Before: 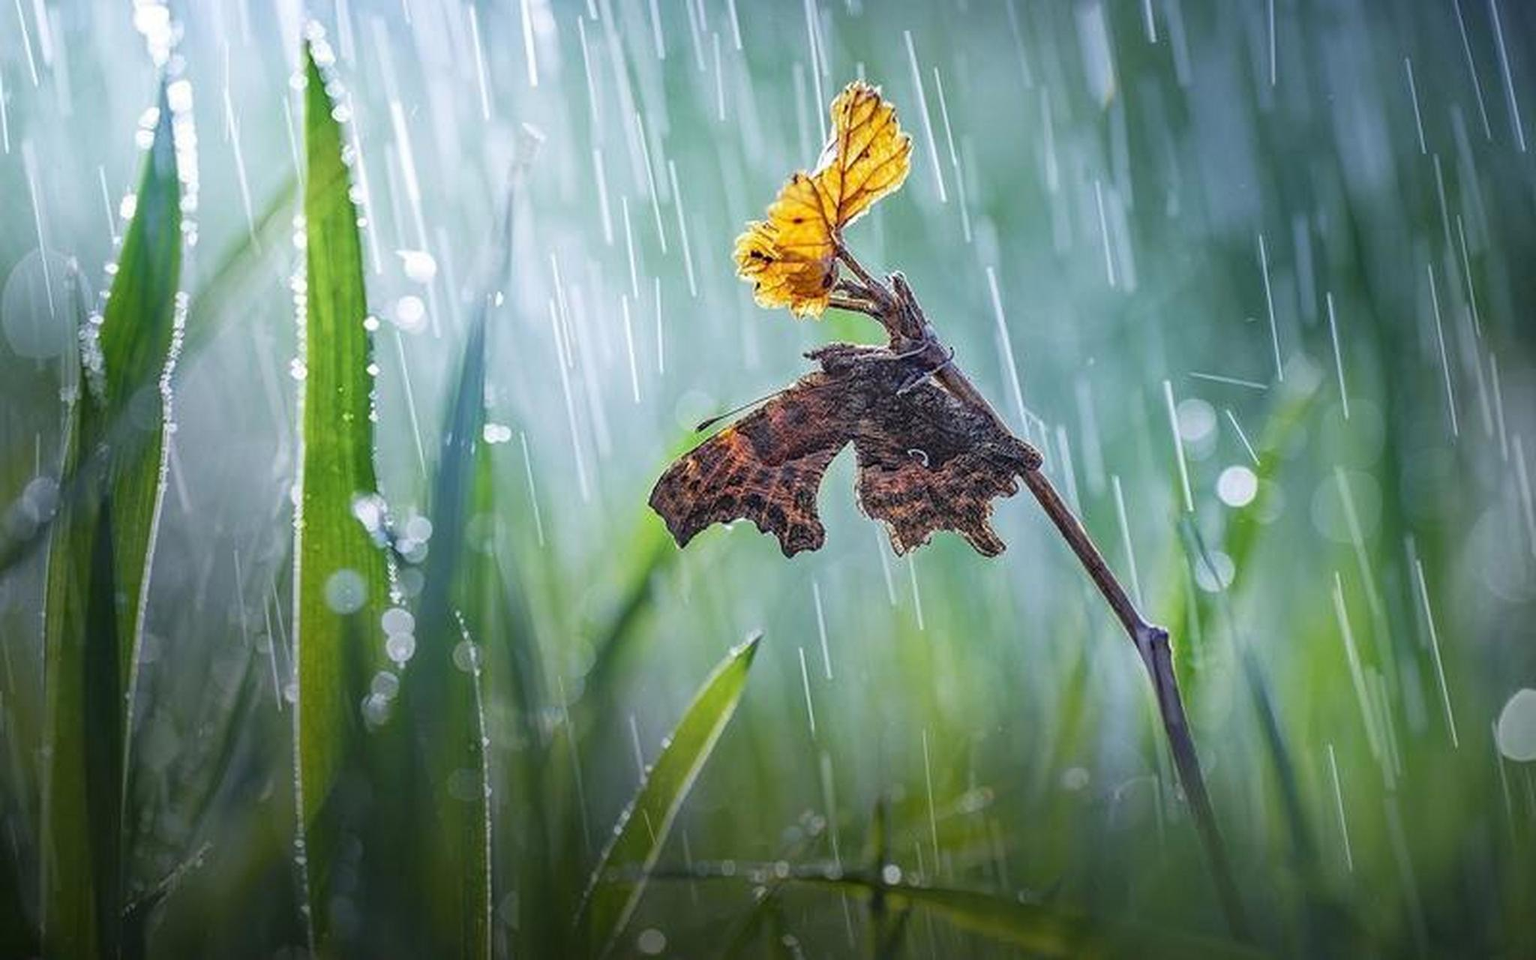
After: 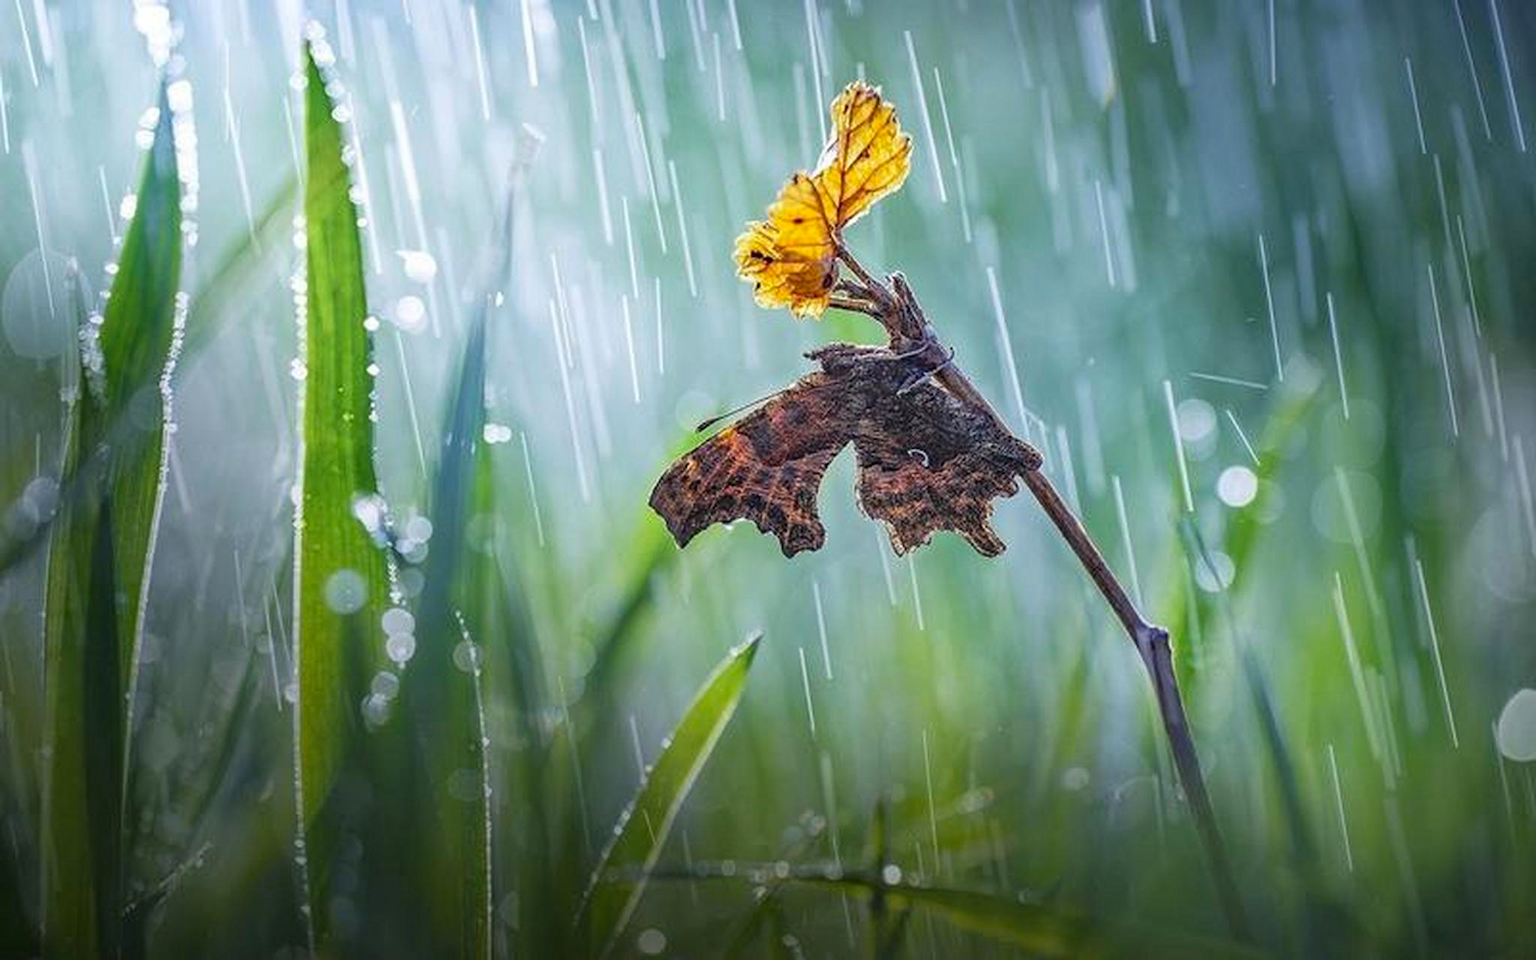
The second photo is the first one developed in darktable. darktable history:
color correction: highlights b* 0.002, saturation 1.09
